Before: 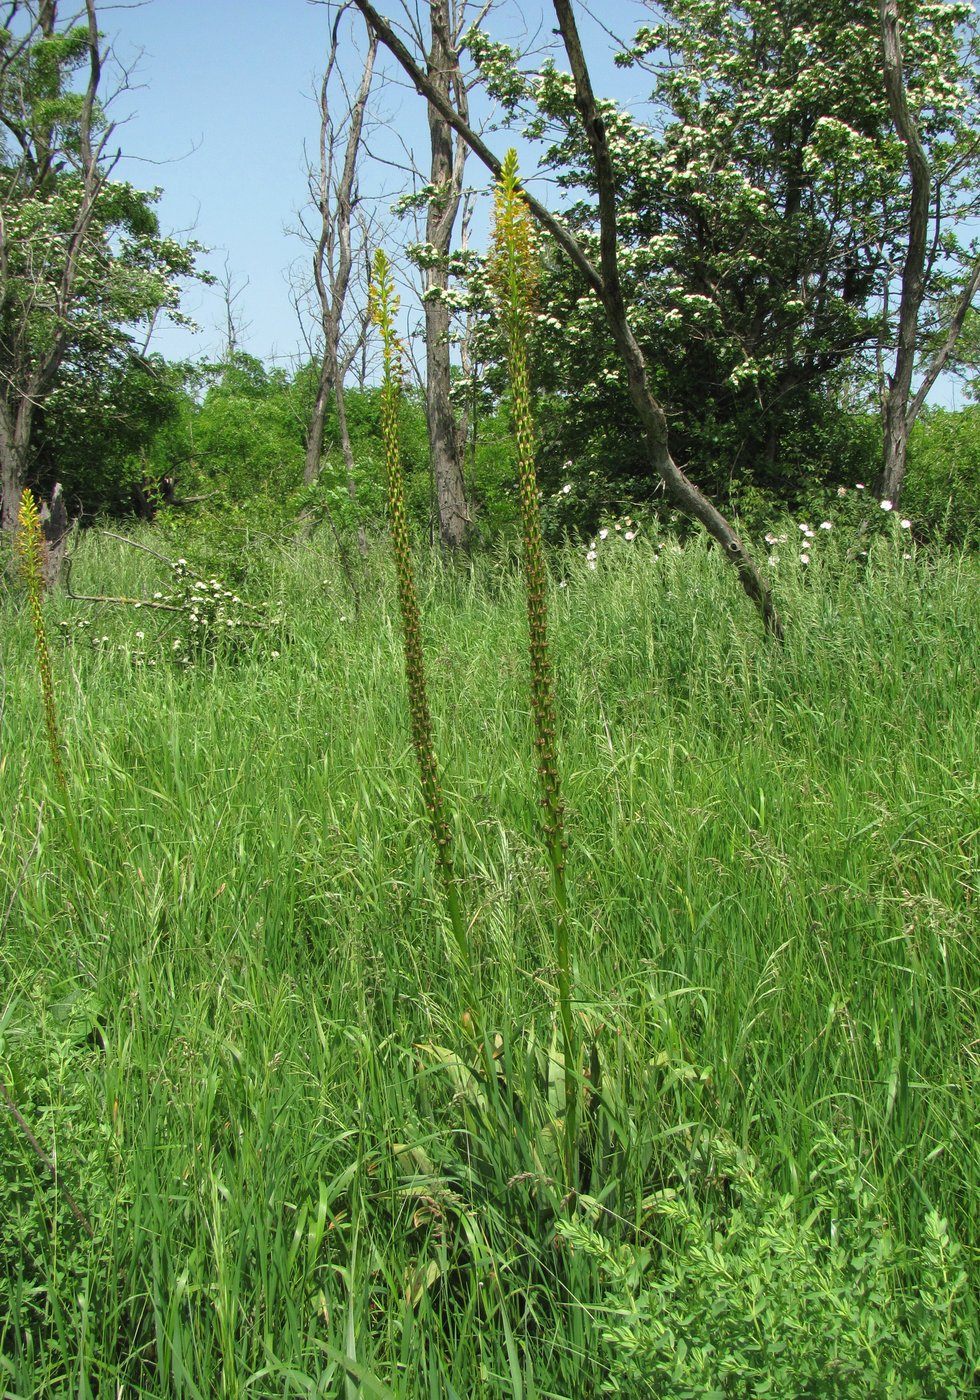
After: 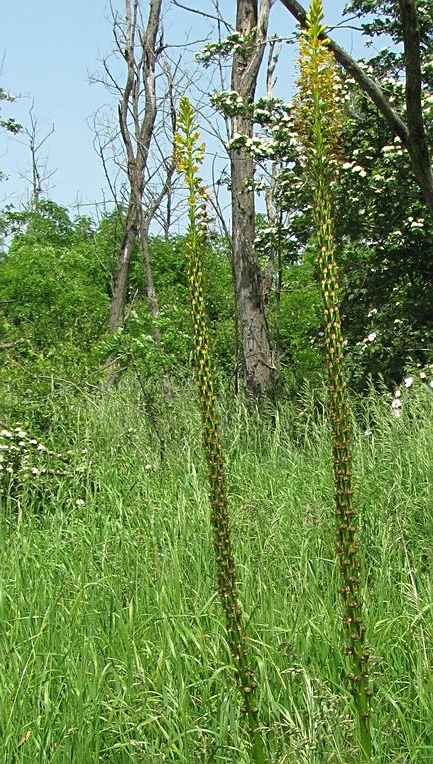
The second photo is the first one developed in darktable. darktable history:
crop: left 19.98%, top 10.898%, right 35.739%, bottom 34.464%
sharpen: on, module defaults
